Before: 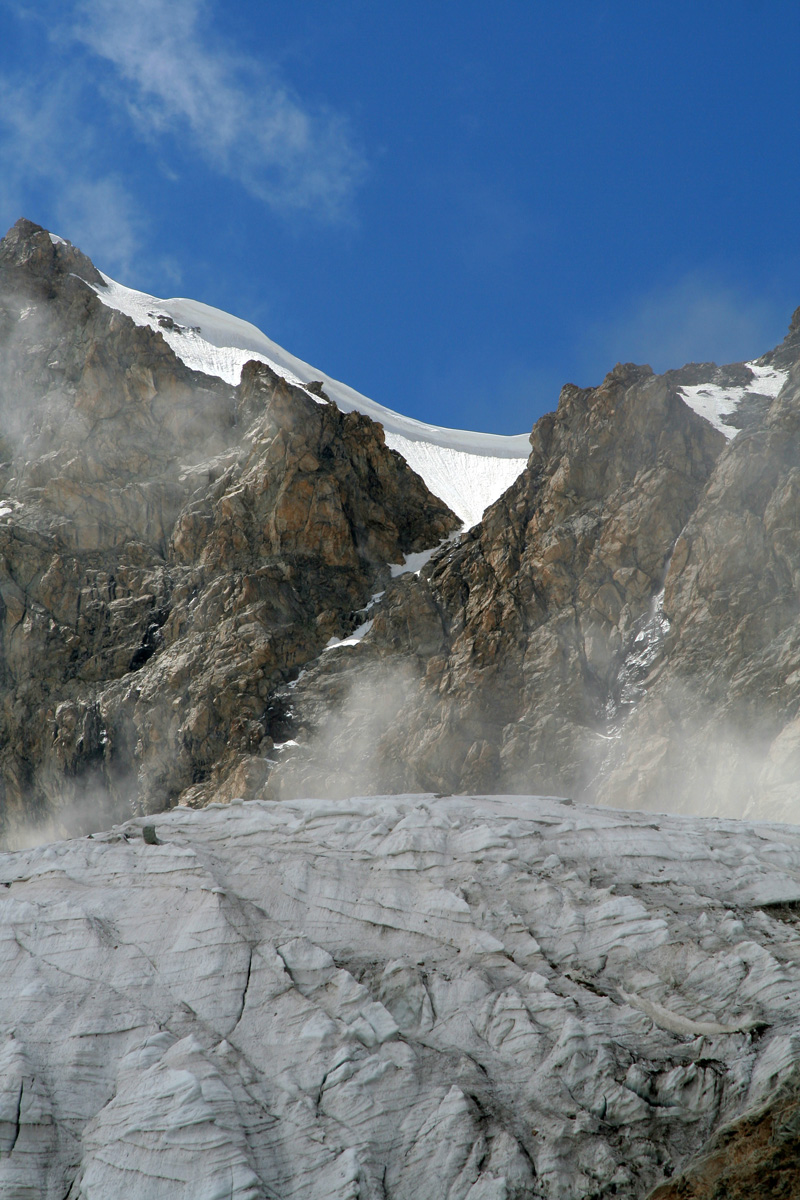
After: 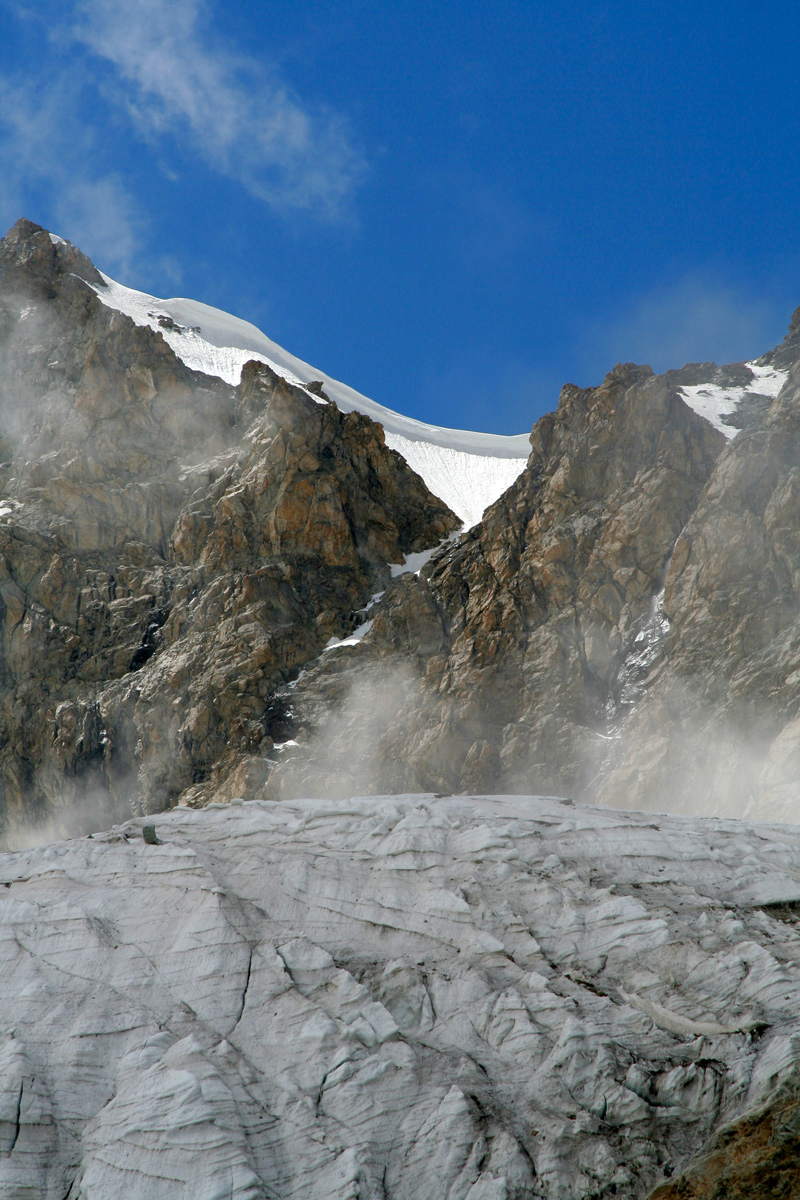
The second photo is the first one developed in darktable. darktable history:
color balance rgb: perceptual saturation grading › global saturation 0.467%, perceptual saturation grading › highlights -18.765%, perceptual saturation grading › mid-tones 7.078%, perceptual saturation grading › shadows 27.489%
